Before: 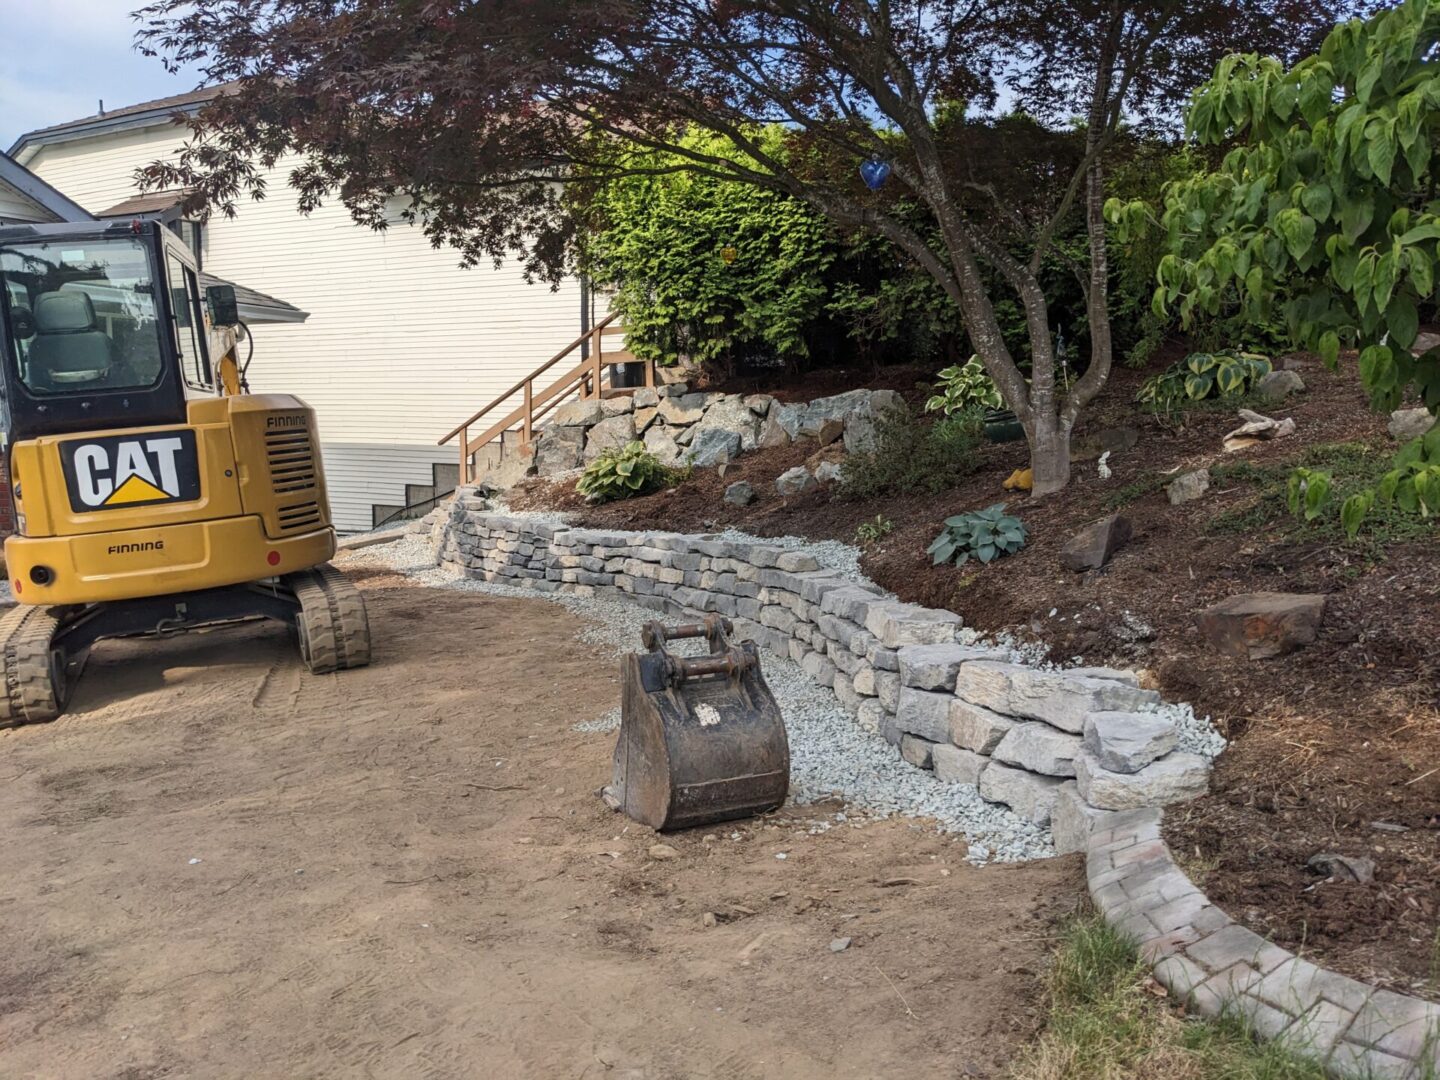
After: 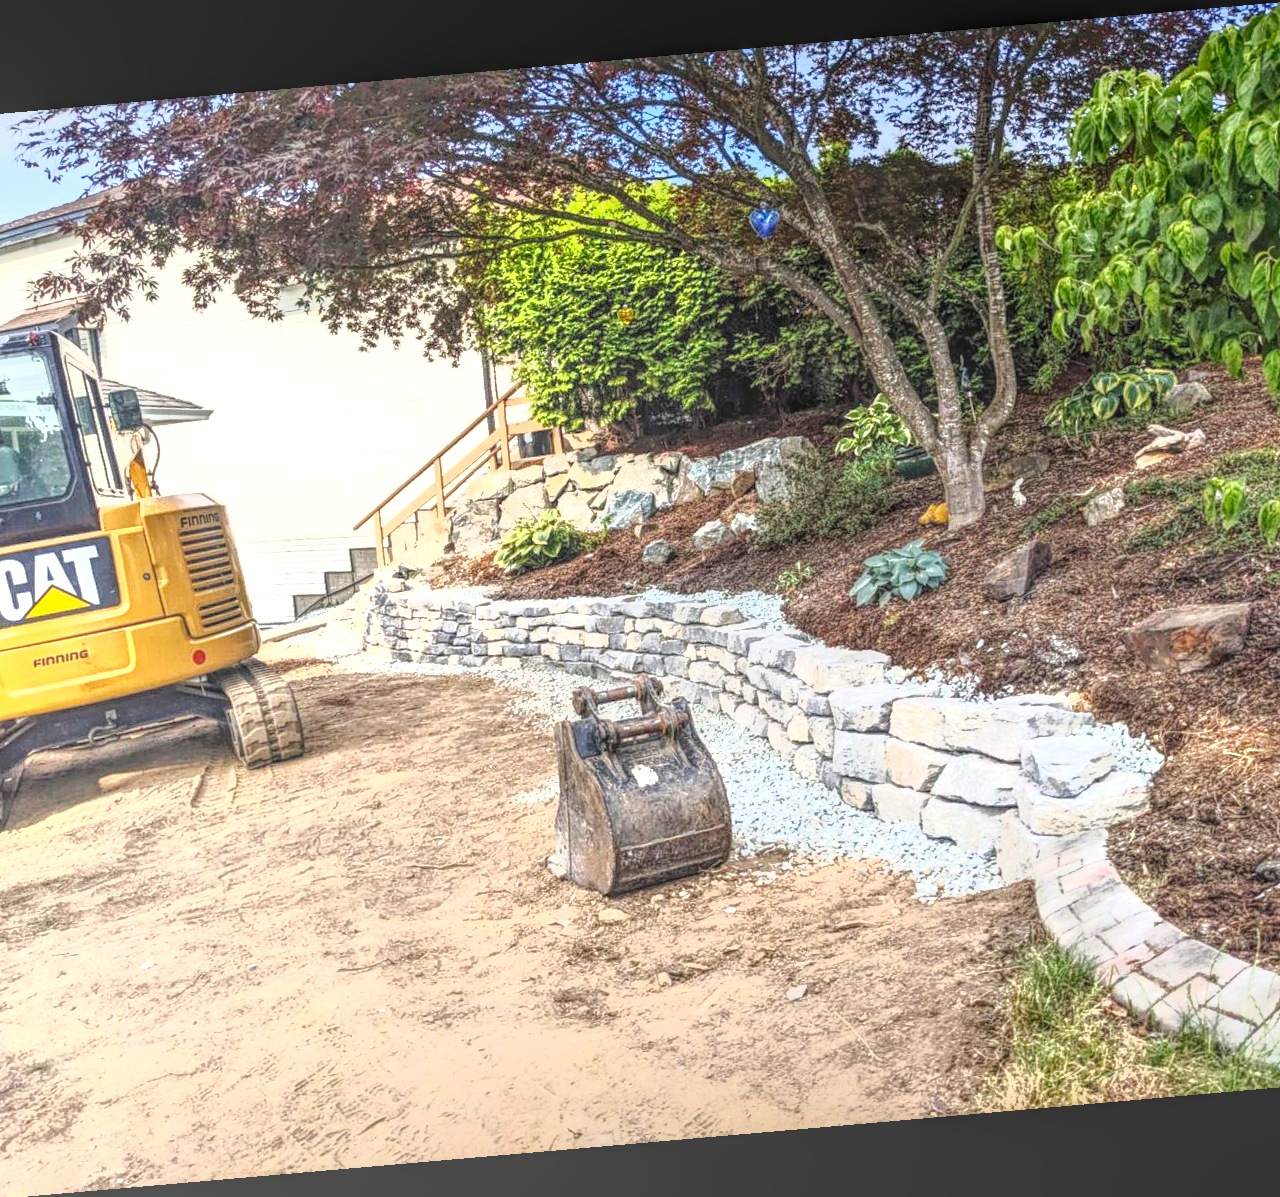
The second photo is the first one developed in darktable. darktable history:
crop: left 8.026%, right 7.374%
local contrast: highlights 20%, shadows 30%, detail 200%, midtone range 0.2
rotate and perspective: rotation -4.98°, automatic cropping off
exposure: black level correction 0, exposure 1.9 EV, compensate highlight preservation false
tone curve: curves: ch0 [(0, 0) (0.003, 0.013) (0.011, 0.016) (0.025, 0.023) (0.044, 0.036) (0.069, 0.051) (0.1, 0.076) (0.136, 0.107) (0.177, 0.145) (0.224, 0.186) (0.277, 0.246) (0.335, 0.311) (0.399, 0.378) (0.468, 0.462) (0.543, 0.548) (0.623, 0.636) (0.709, 0.728) (0.801, 0.816) (0.898, 0.9) (1, 1)], preserve colors none
